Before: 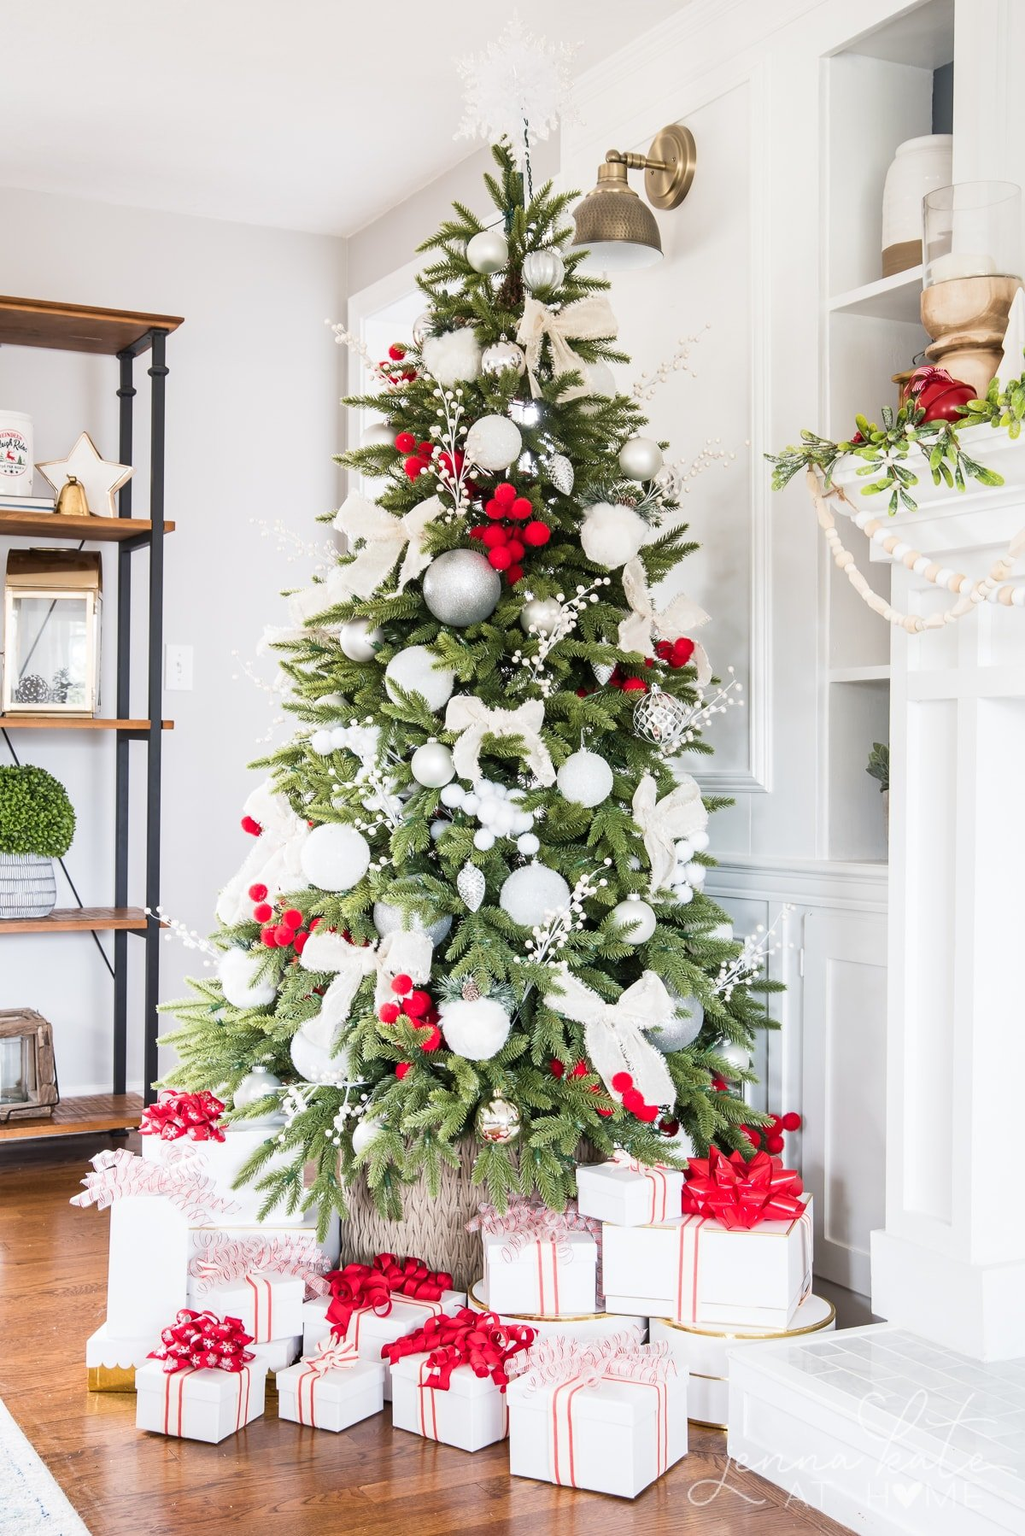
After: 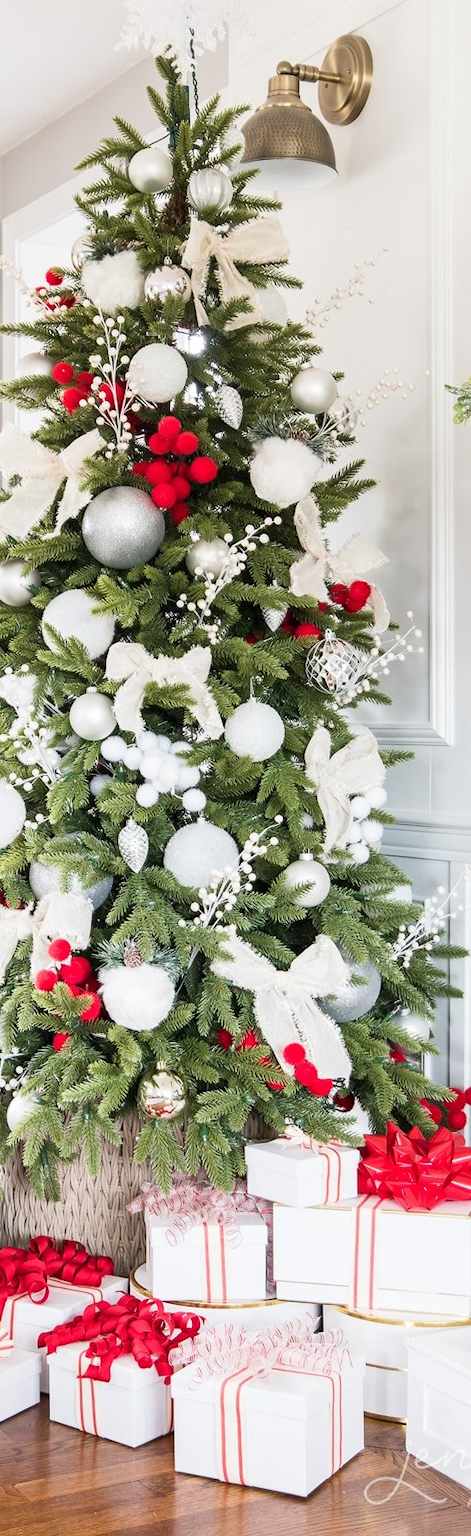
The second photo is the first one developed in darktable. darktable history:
crop: left 33.829%, top 6.039%, right 22.869%
